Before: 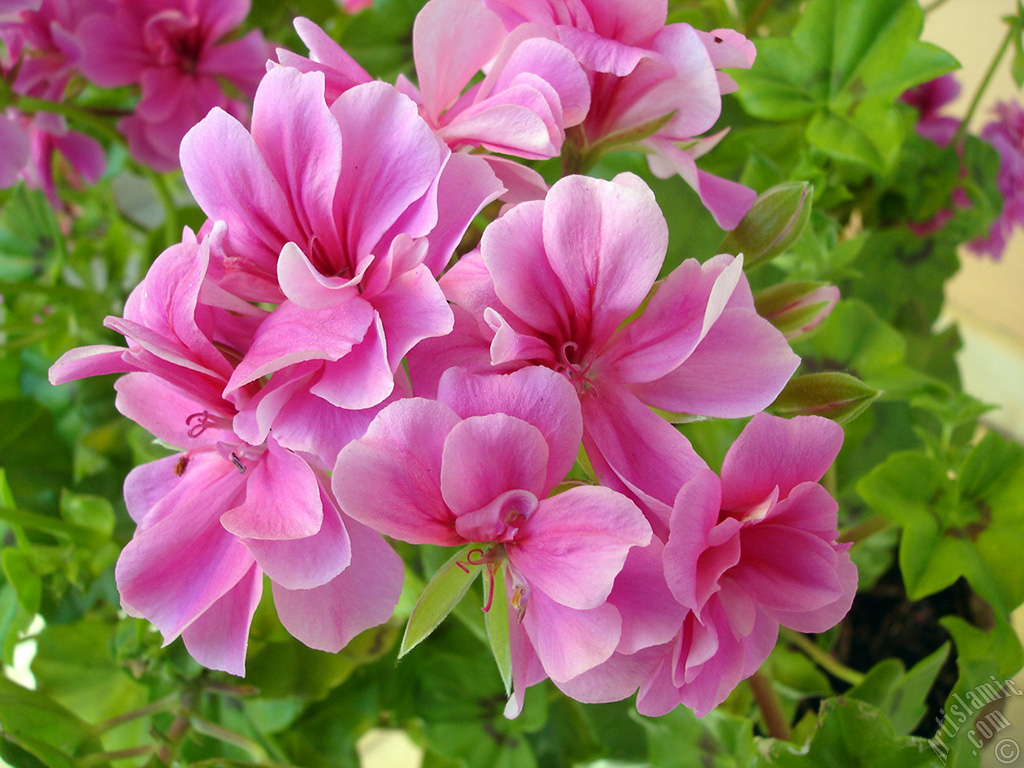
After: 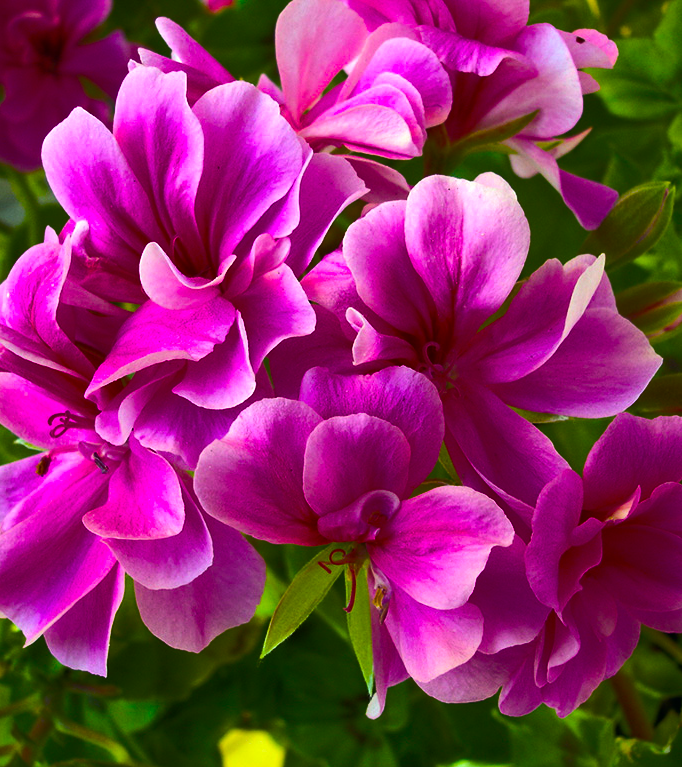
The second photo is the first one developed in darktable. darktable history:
crop and rotate: left 13.537%, right 19.796%
color balance rgb: linear chroma grading › global chroma 40.15%, perceptual saturation grading › global saturation 60.58%, perceptual saturation grading › highlights 20.44%, perceptual saturation grading › shadows -50.36%, perceptual brilliance grading › highlights 2.19%, perceptual brilliance grading › mid-tones -50.36%, perceptual brilliance grading › shadows -50.36%
